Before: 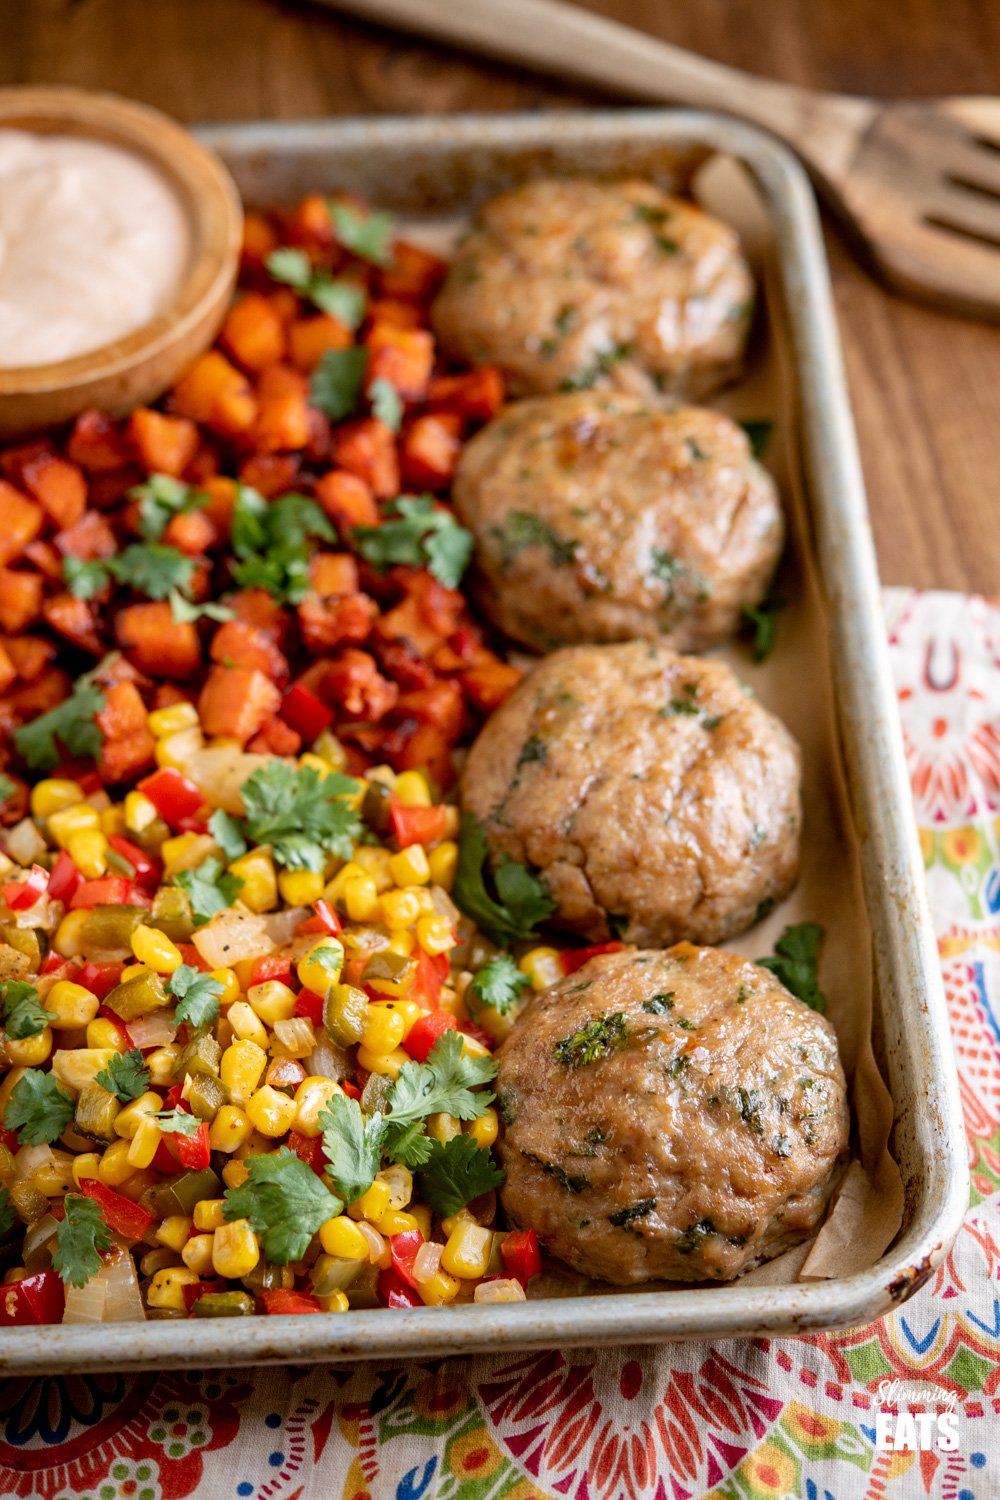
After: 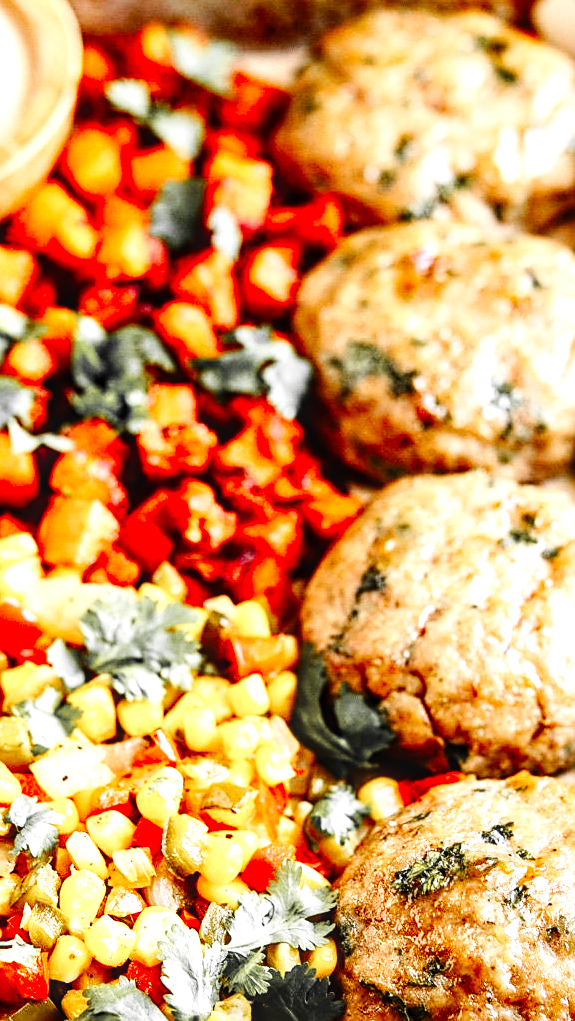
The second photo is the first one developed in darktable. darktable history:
crop: left 16.174%, top 11.388%, right 26.266%, bottom 20.524%
base curve: curves: ch0 [(0, 0) (0.036, 0.025) (0.121, 0.166) (0.206, 0.329) (0.605, 0.79) (1, 1)], preserve colors none
exposure: black level correction 0, exposure 0.5 EV, compensate highlight preservation false
color zones: curves: ch1 [(0, 0.679) (0.143, 0.647) (0.286, 0.261) (0.378, -0.011) (0.571, 0.396) (0.714, 0.399) (0.857, 0.406) (1, 0.679)]
tone equalizer: -8 EV -0.753 EV, -7 EV -0.726 EV, -6 EV -0.567 EV, -5 EV -0.388 EV, -3 EV 0.386 EV, -2 EV 0.6 EV, -1 EV 0.69 EV, +0 EV 0.77 EV, edges refinement/feathering 500, mask exposure compensation -1.57 EV, preserve details no
local contrast: on, module defaults
sharpen: on, module defaults
